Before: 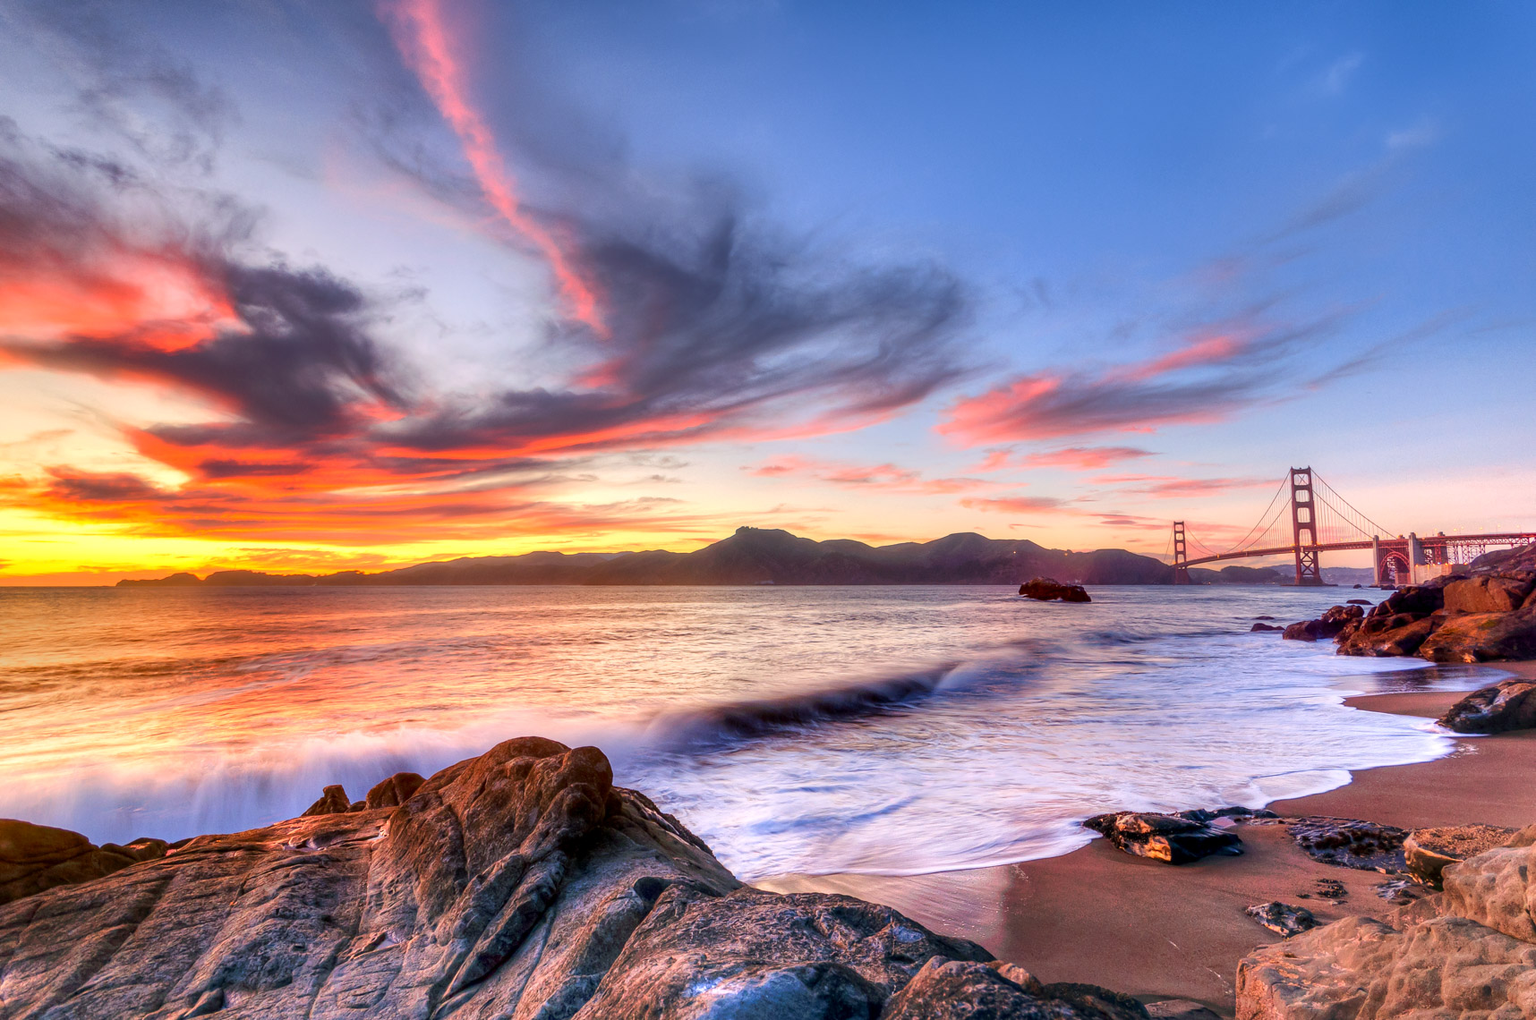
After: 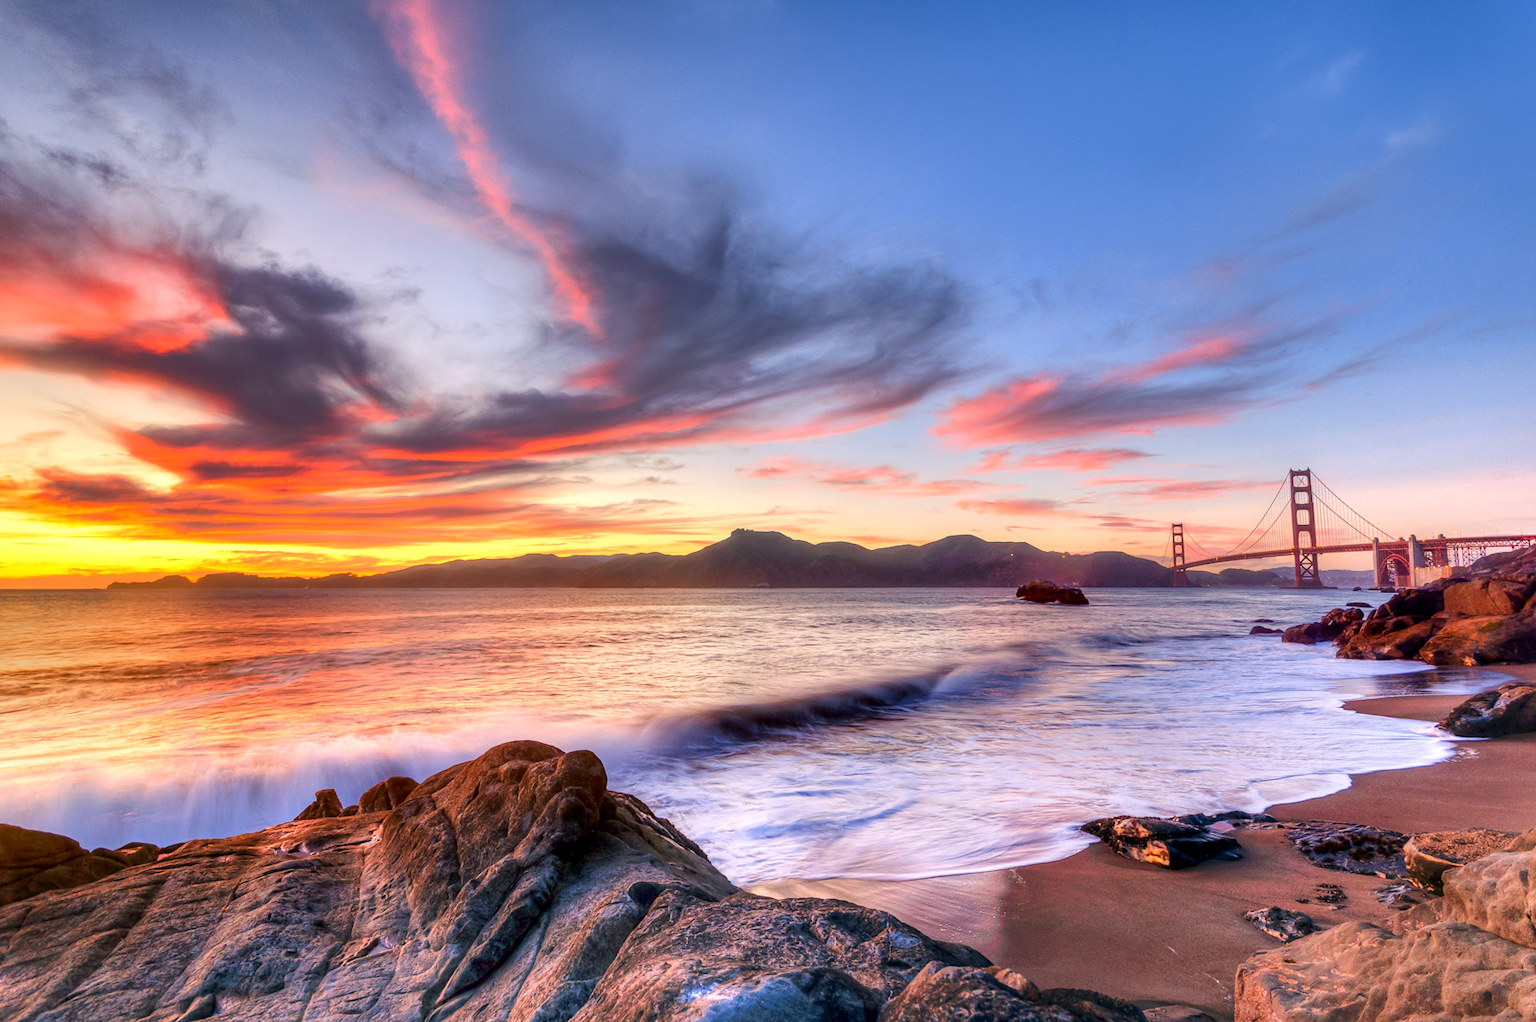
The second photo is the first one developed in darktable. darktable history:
crop and rotate: left 0.659%, top 0.193%, bottom 0.29%
